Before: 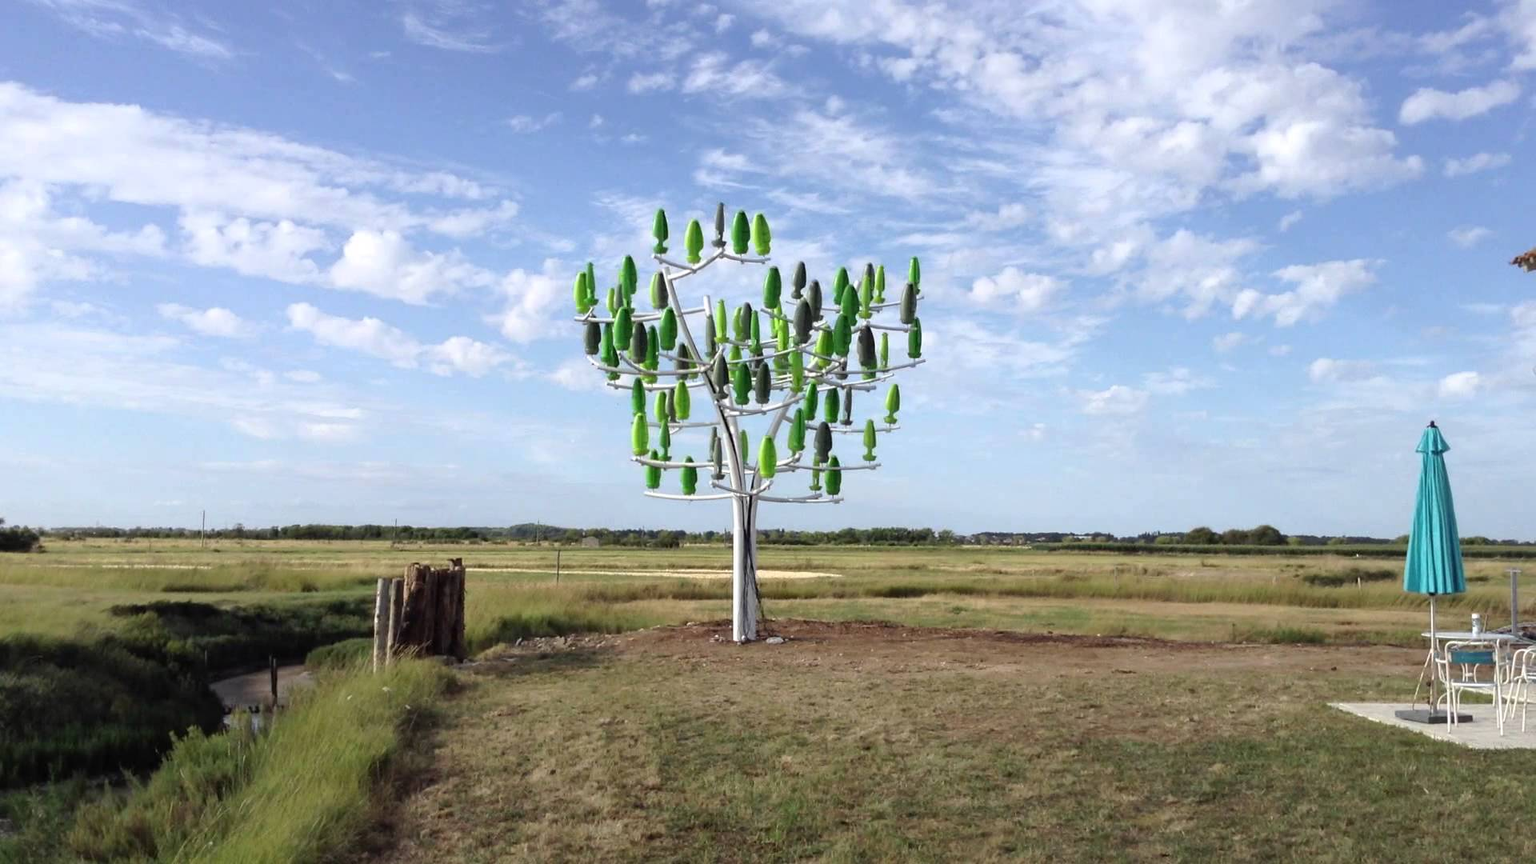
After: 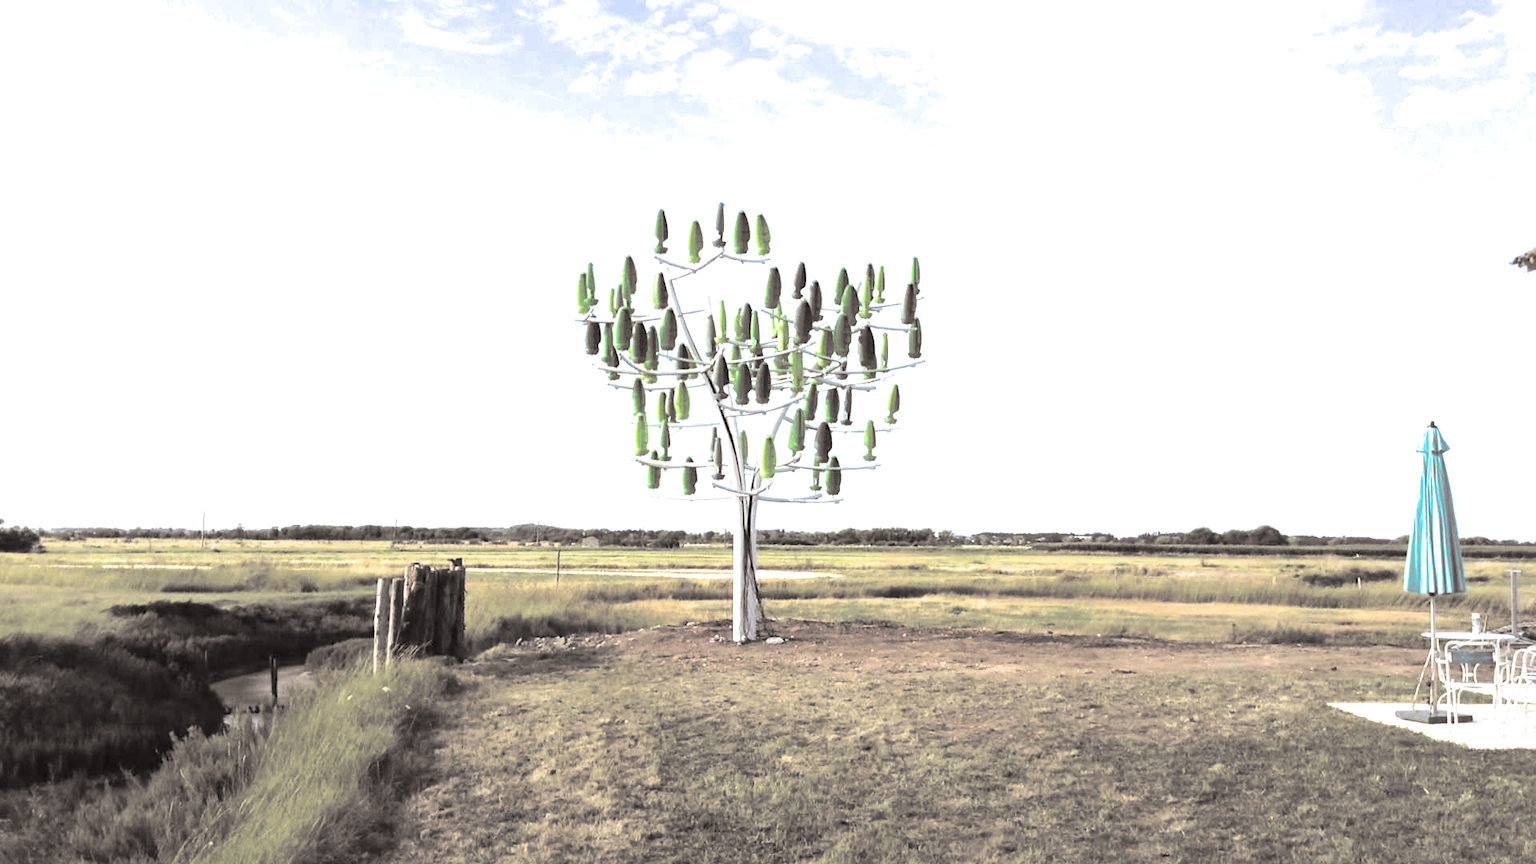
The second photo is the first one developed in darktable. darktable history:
split-toning: shadows › hue 26°, shadows › saturation 0.09, highlights › hue 40°, highlights › saturation 0.18, balance -63, compress 0%
exposure: black level correction 0, exposure 1.2 EV, compensate exposure bias true, compensate highlight preservation false
color balance: mode lift, gamma, gain (sRGB), lift [1, 1, 1.022, 1.026]
